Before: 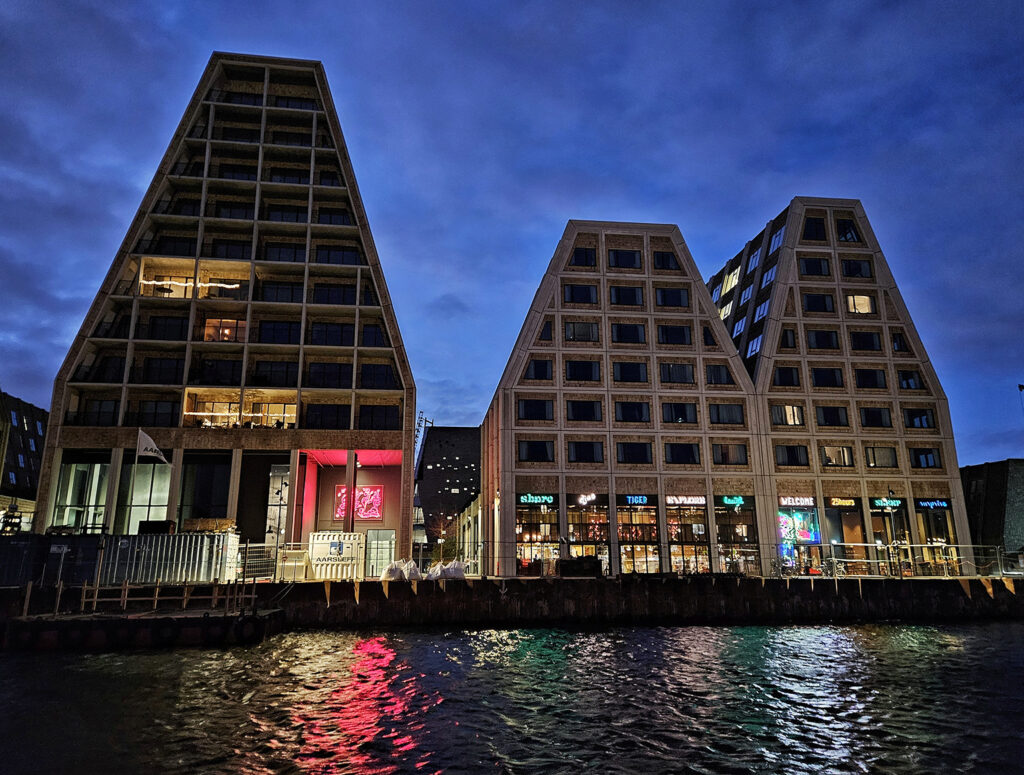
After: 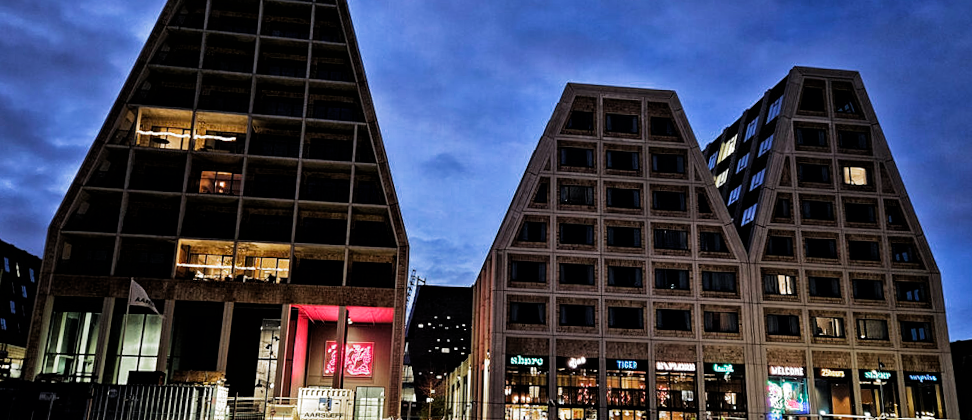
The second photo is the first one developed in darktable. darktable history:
filmic rgb: black relative exposure -8.2 EV, white relative exposure 2.2 EV, threshold 3 EV, hardness 7.11, latitude 75%, contrast 1.325, highlights saturation mix -2%, shadows ↔ highlights balance 30%, preserve chrominance RGB euclidean norm, color science v5 (2021), contrast in shadows safe, contrast in highlights safe, enable highlight reconstruction true
rotate and perspective: rotation 1.72°, automatic cropping off
crop: left 1.744%, top 19.225%, right 5.069%, bottom 28.357%
